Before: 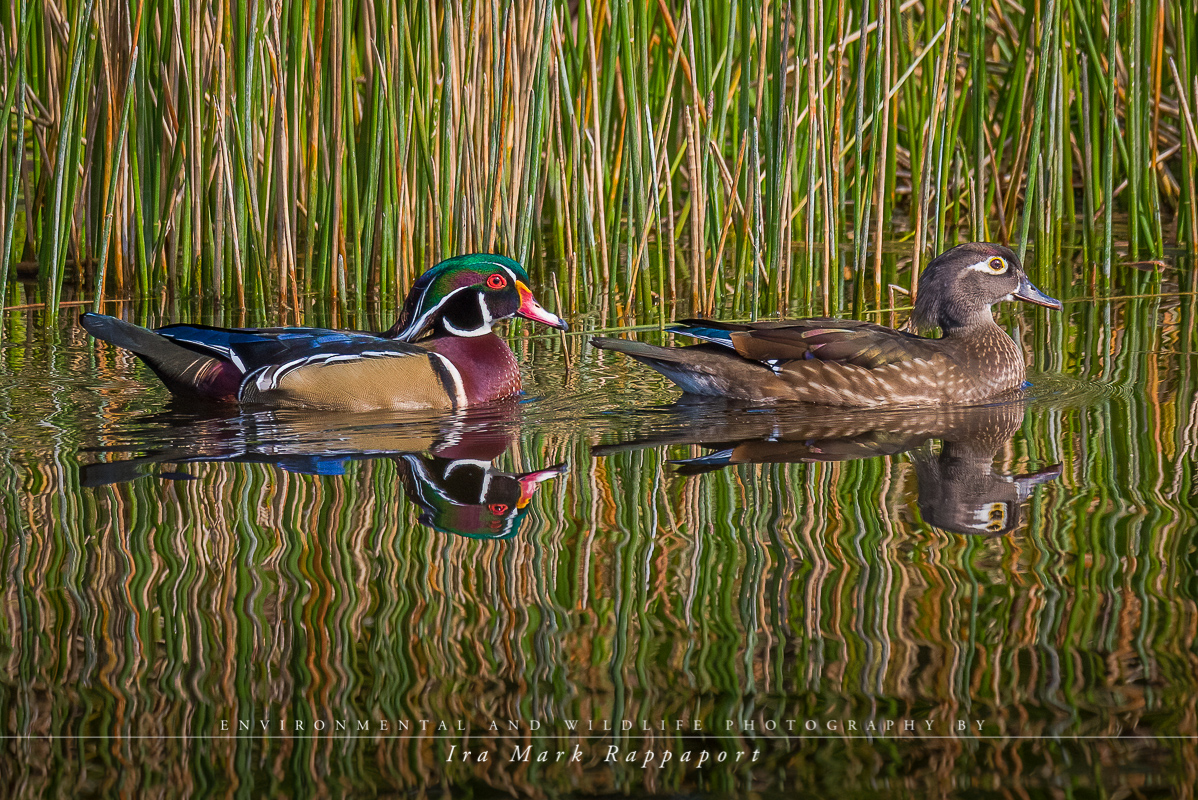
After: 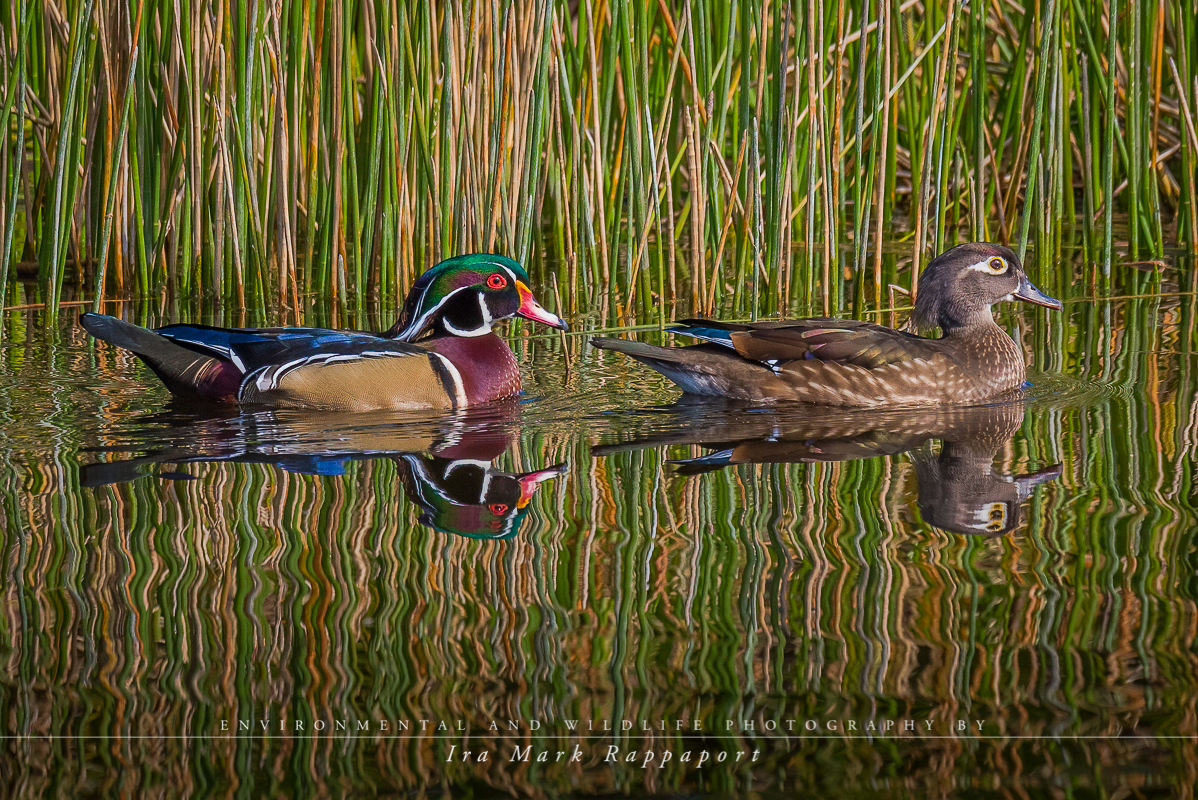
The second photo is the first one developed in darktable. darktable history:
shadows and highlights: shadows -20.48, white point adjustment -1.85, highlights -35.06
